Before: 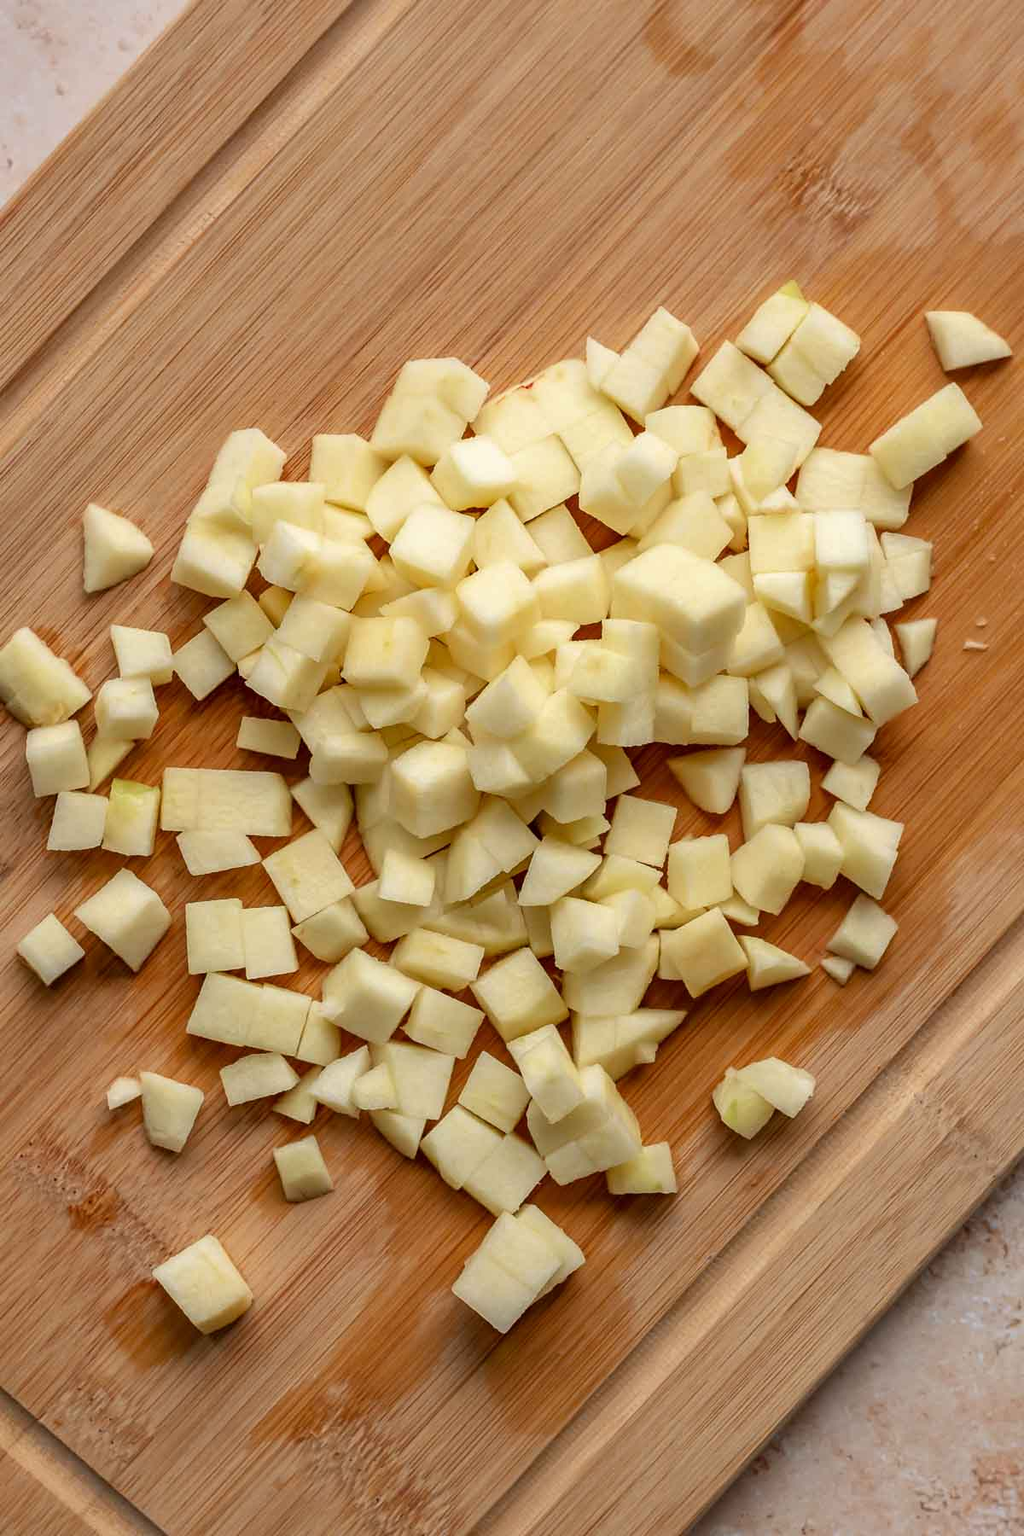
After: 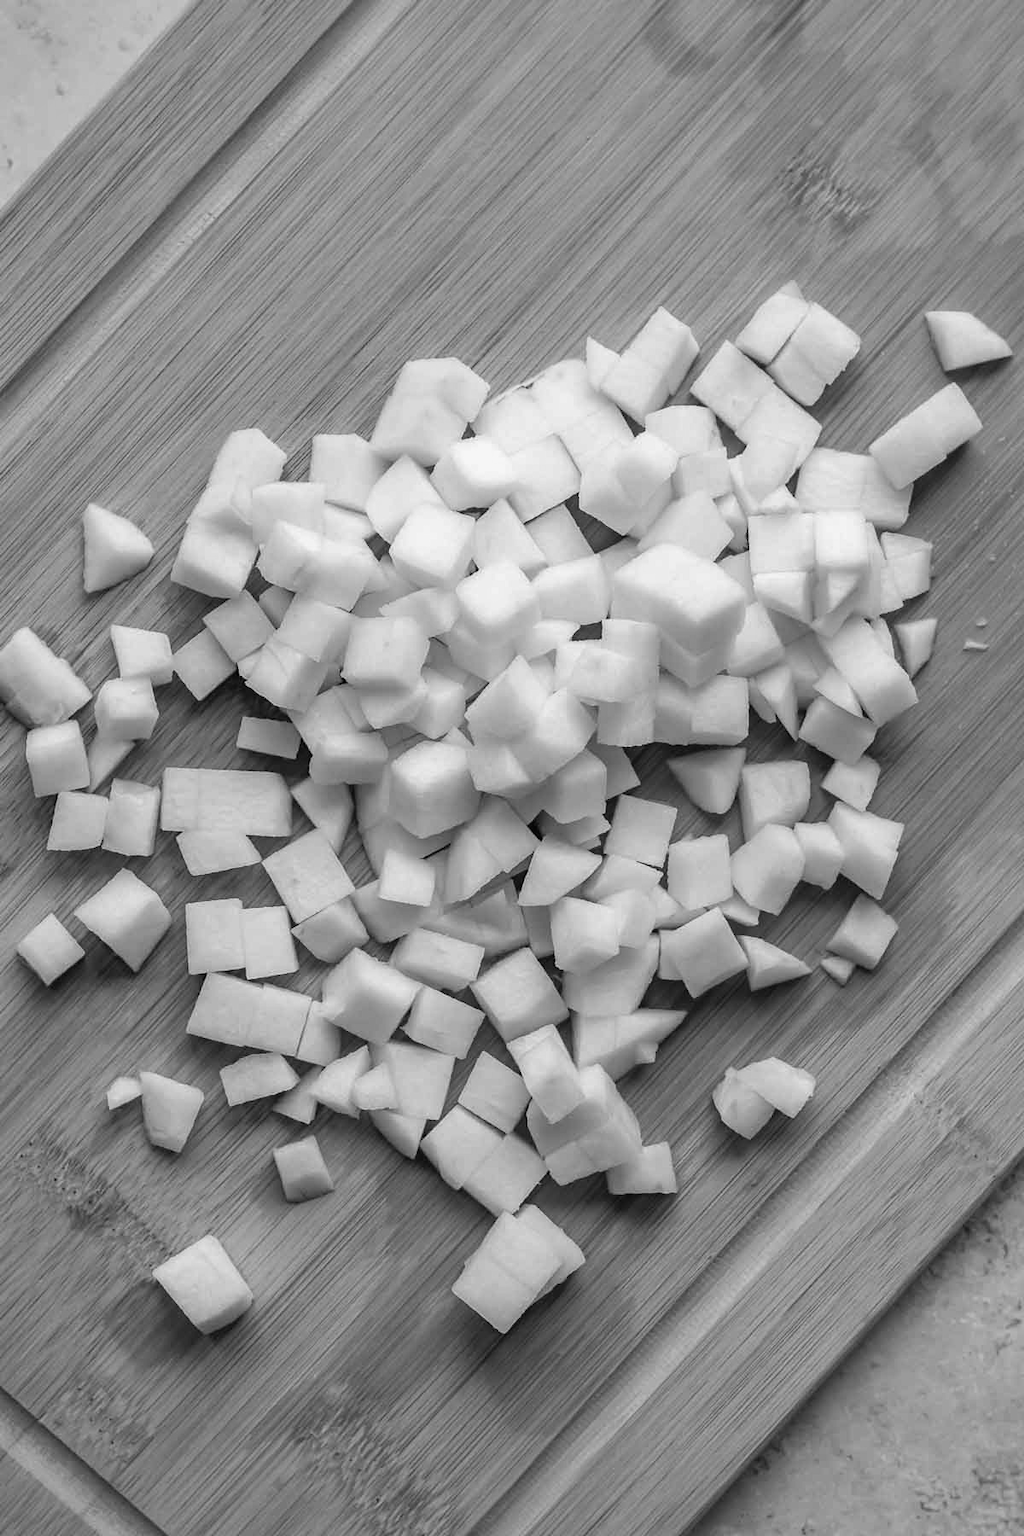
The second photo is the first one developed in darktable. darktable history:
vignetting: brightness -0.167
monochrome: on, module defaults
